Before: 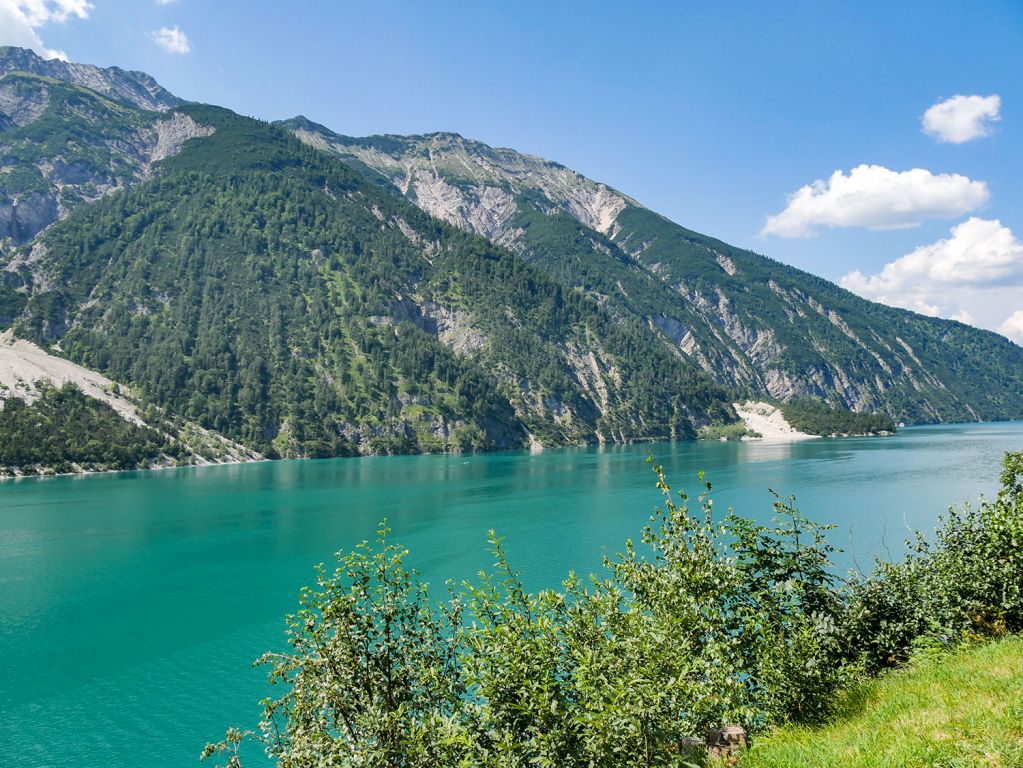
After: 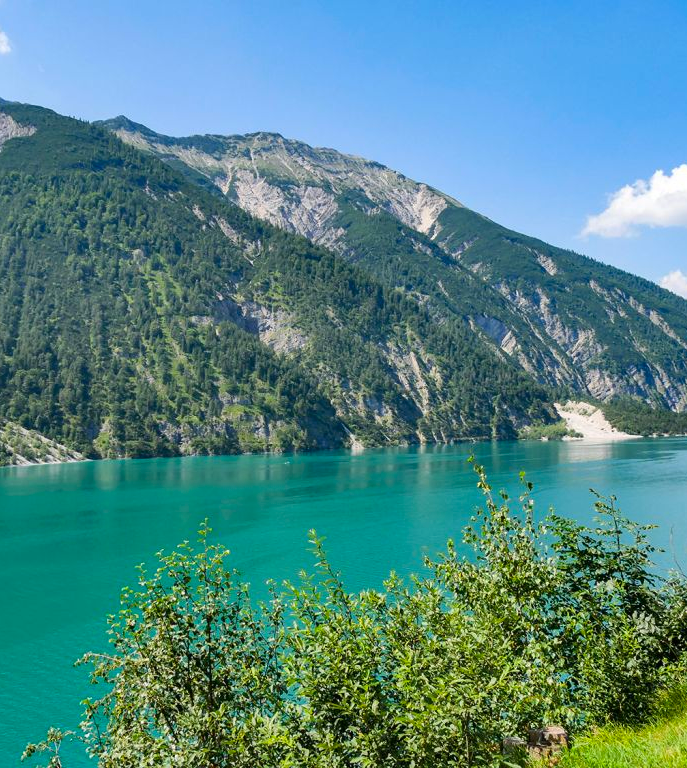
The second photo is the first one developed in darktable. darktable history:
crop and rotate: left 17.539%, right 15.287%
contrast brightness saturation: contrast 0.079, saturation 0.2
